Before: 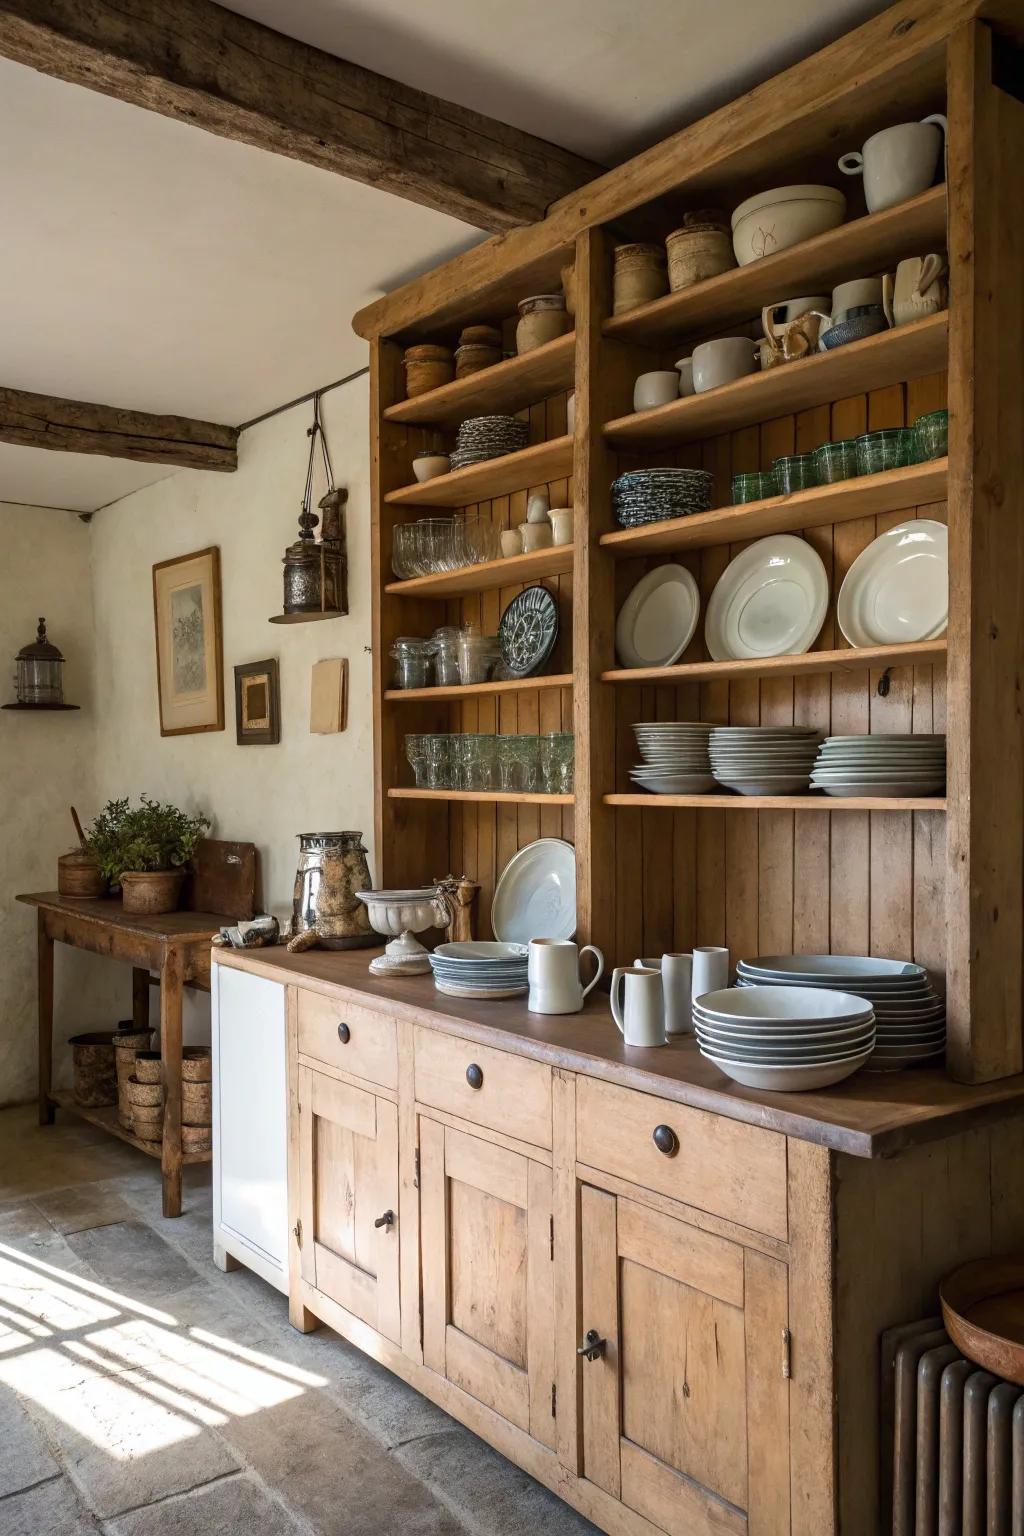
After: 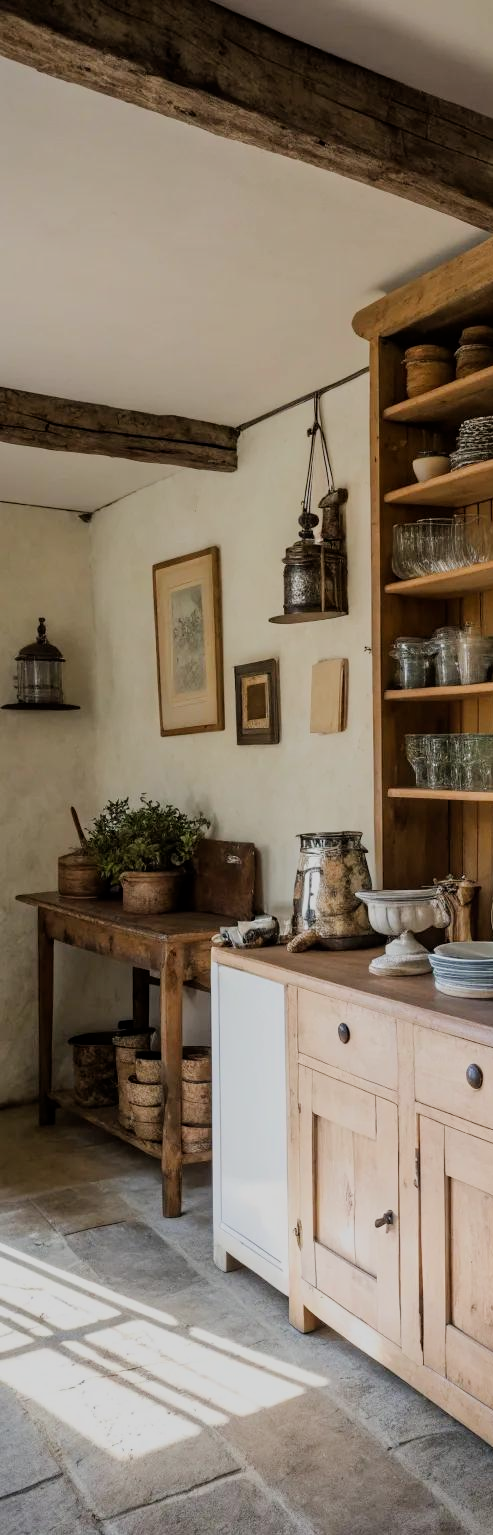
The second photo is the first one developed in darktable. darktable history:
crop and rotate: left 0.027%, top 0%, right 51.787%
filmic rgb: black relative exposure -7.65 EV, white relative exposure 4.56 EV, hardness 3.61
